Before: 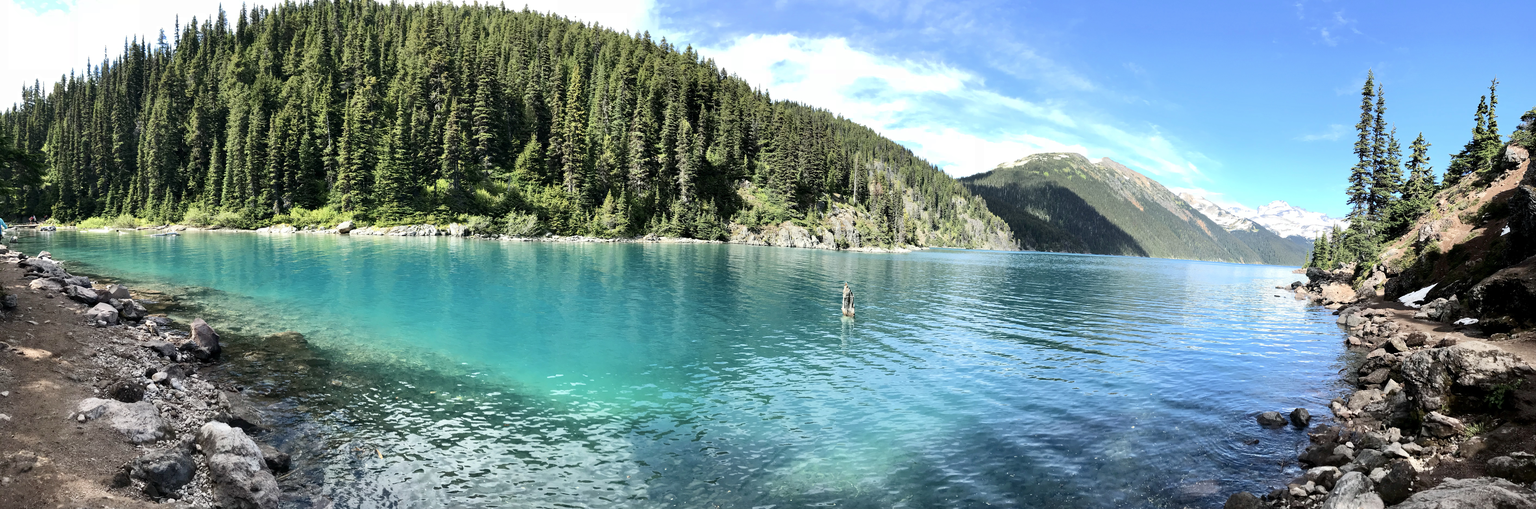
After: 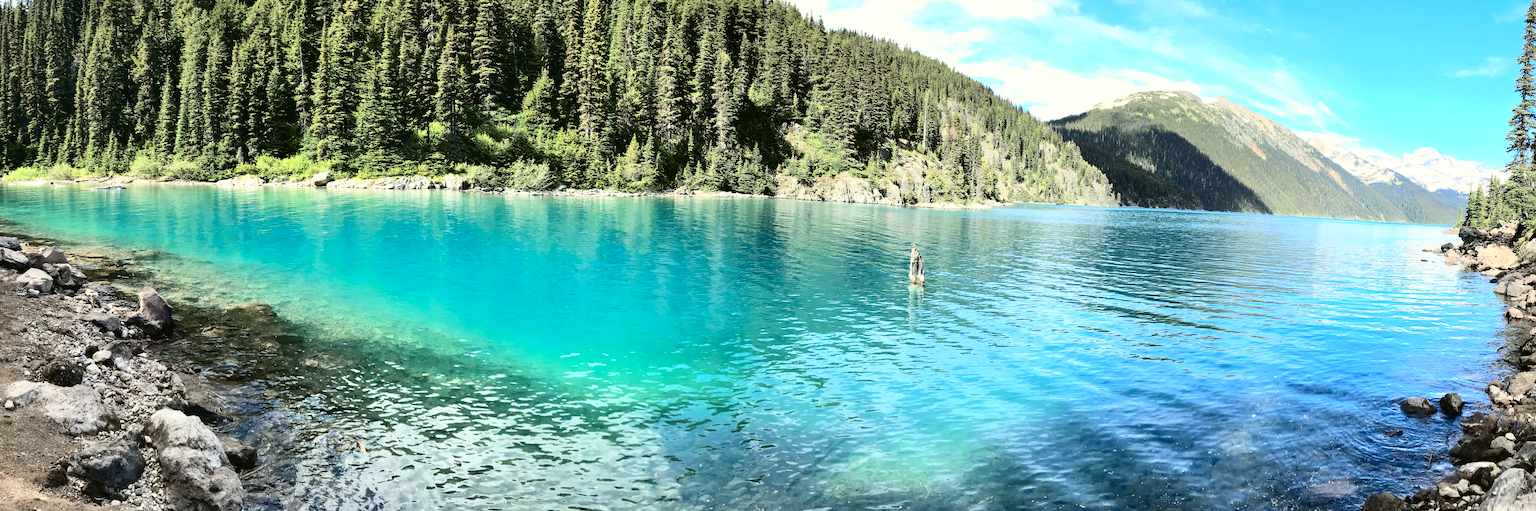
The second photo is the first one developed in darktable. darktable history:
base curve: preserve colors none
tone curve: curves: ch0 [(0, 0.023) (0.087, 0.065) (0.184, 0.168) (0.45, 0.54) (0.57, 0.683) (0.722, 0.825) (0.877, 0.948) (1, 1)]; ch1 [(0, 0) (0.388, 0.369) (0.447, 0.447) (0.505, 0.5) (0.534, 0.528) (0.573, 0.583) (0.663, 0.68) (1, 1)]; ch2 [(0, 0) (0.314, 0.223) (0.427, 0.405) (0.492, 0.505) (0.531, 0.55) (0.589, 0.599) (1, 1)], color space Lab, independent channels, preserve colors none
crop and rotate: left 4.816%, top 15.003%, right 10.67%
